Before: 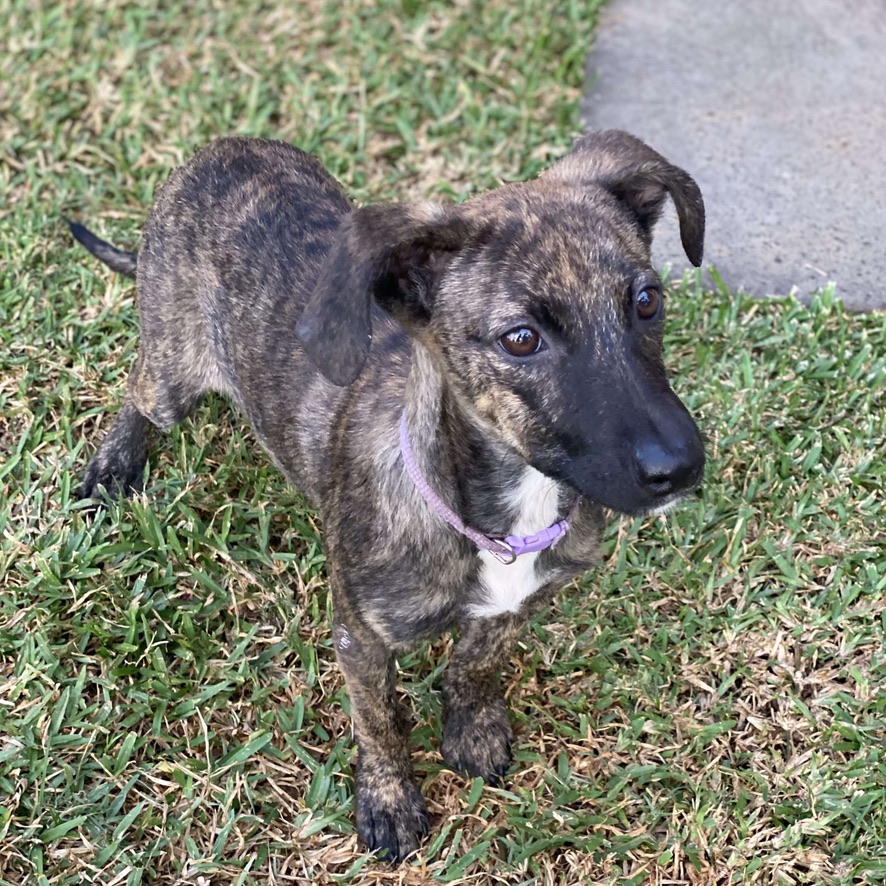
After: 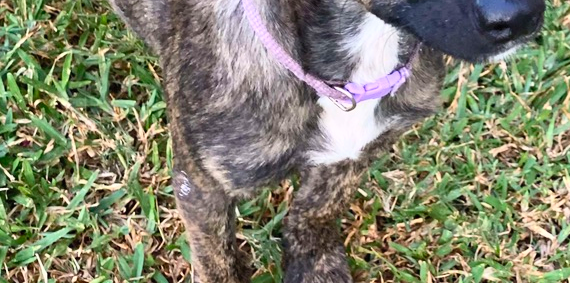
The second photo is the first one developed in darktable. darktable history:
crop: left 18.091%, top 51.13%, right 17.525%, bottom 16.85%
contrast brightness saturation: contrast 0.2, brightness 0.16, saturation 0.22
